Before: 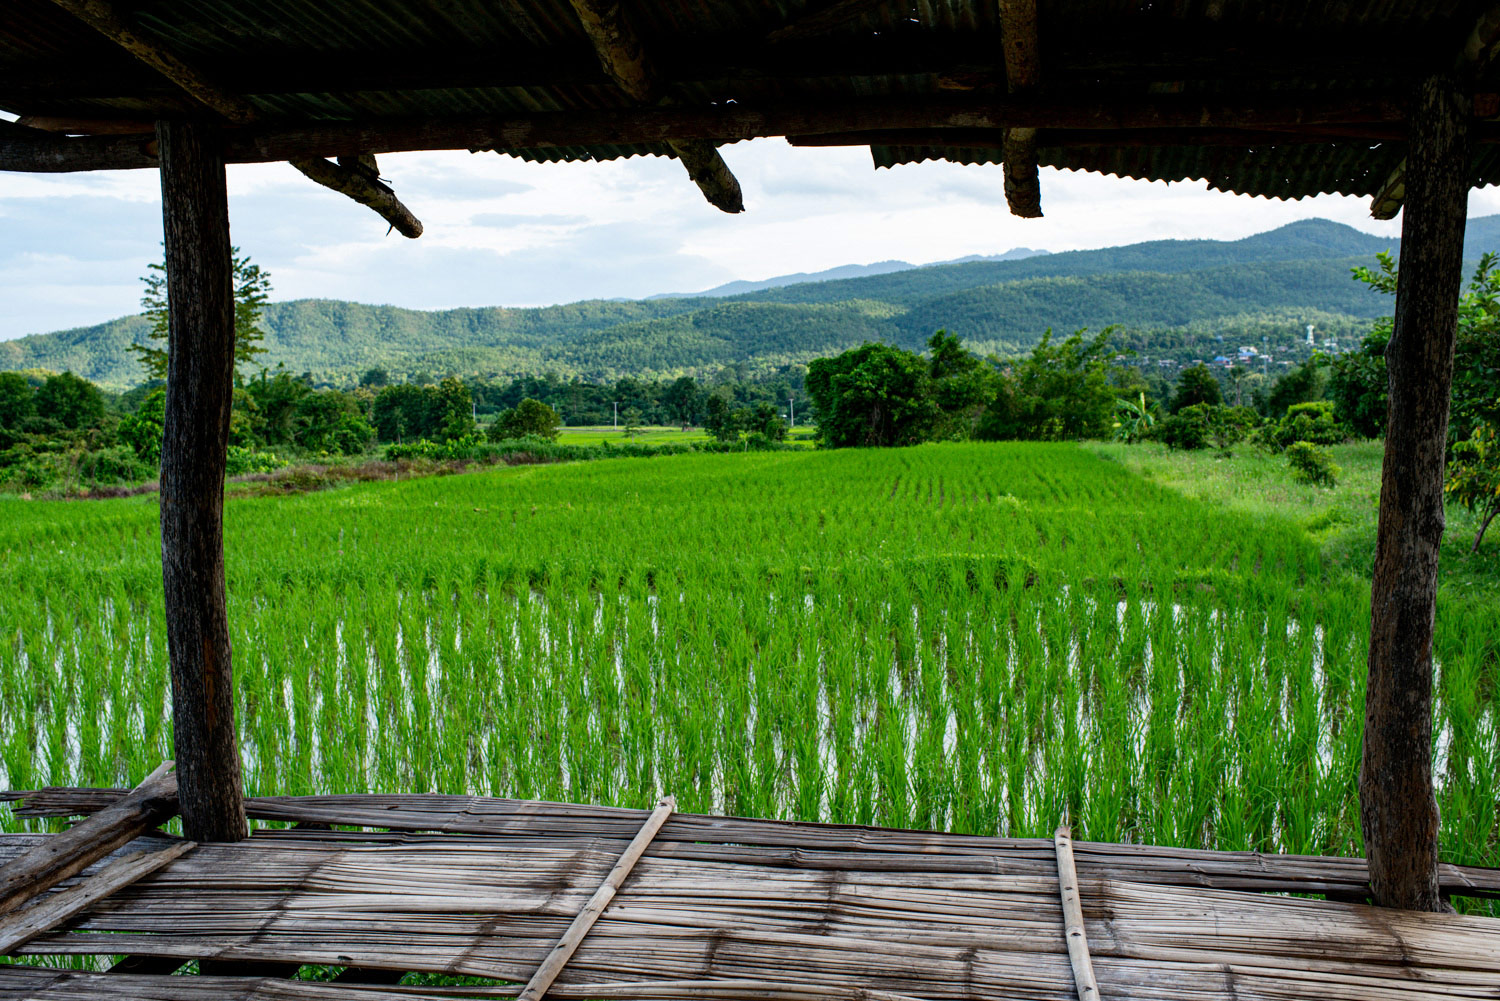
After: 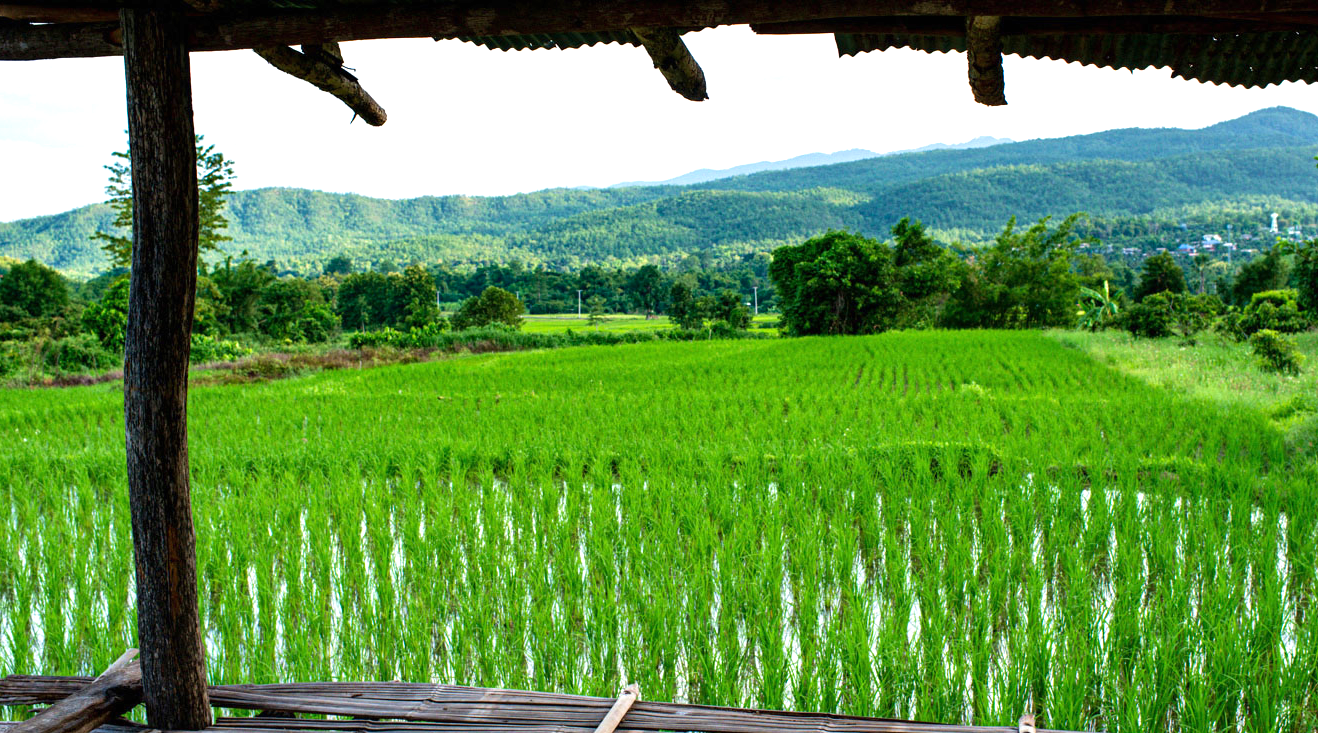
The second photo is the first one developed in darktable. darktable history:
crop and rotate: left 2.451%, top 11.28%, right 9.622%, bottom 15.47%
velvia: strength 29.47%
exposure: black level correction 0, exposure 0.592 EV, compensate exposure bias true, compensate highlight preservation false
